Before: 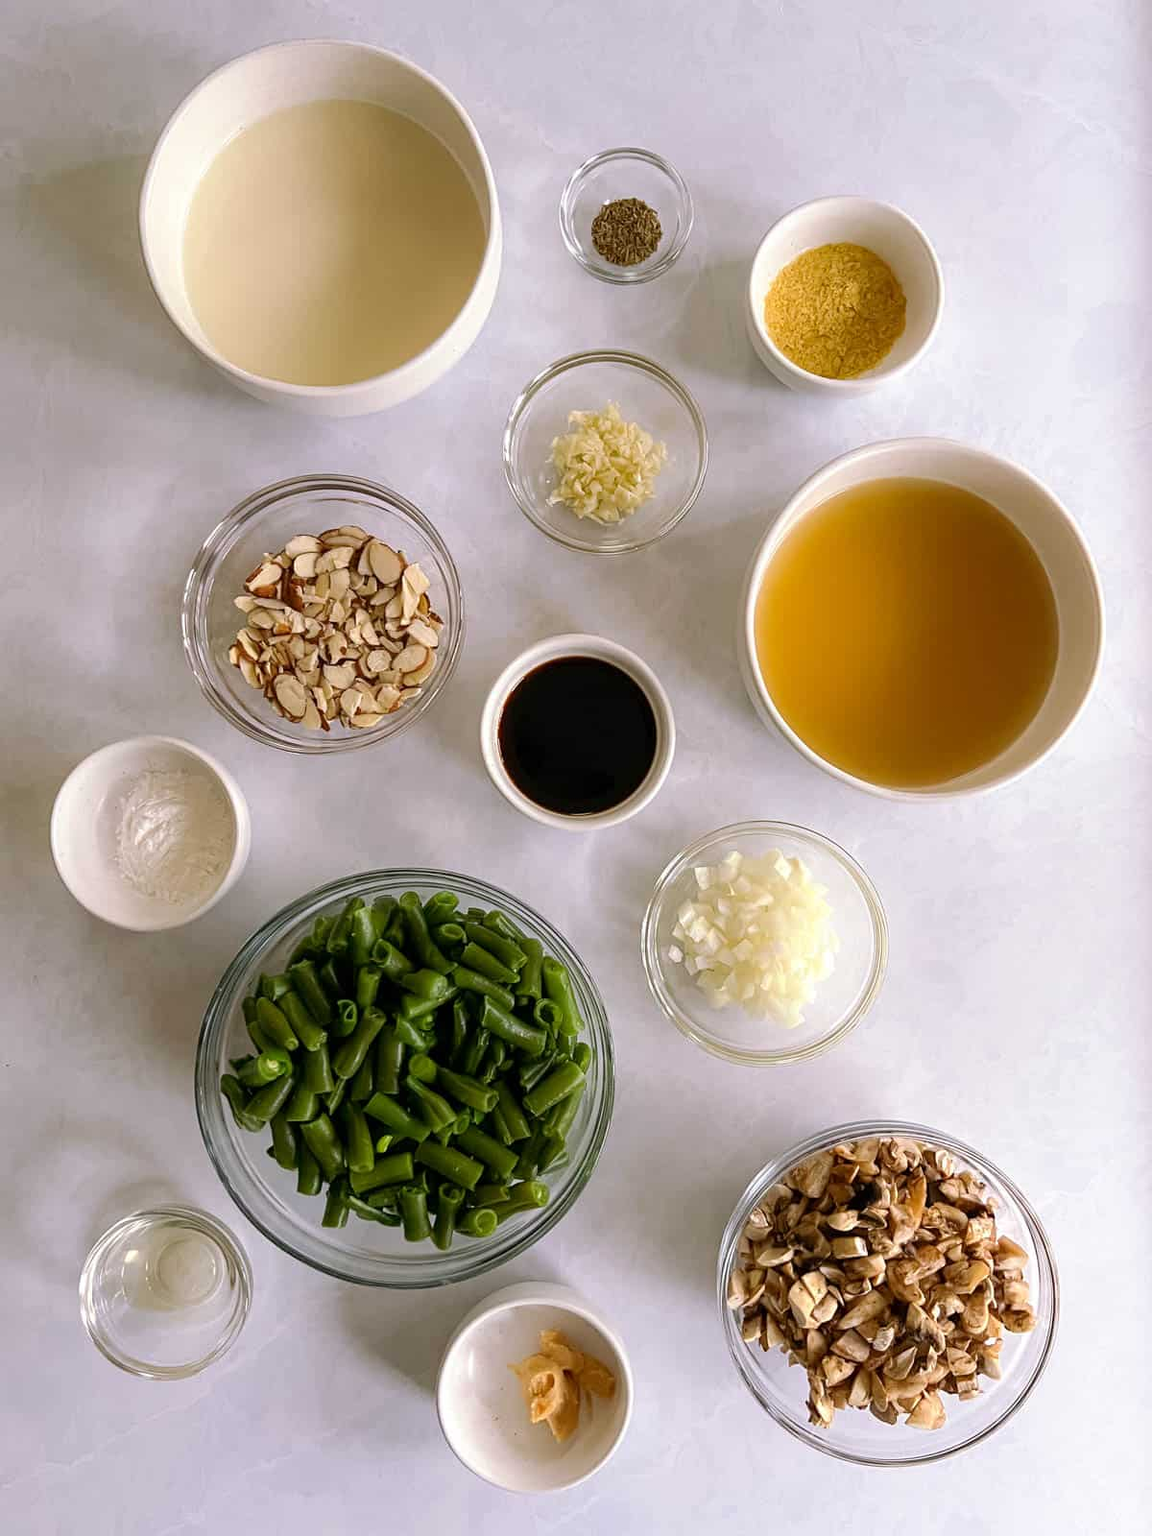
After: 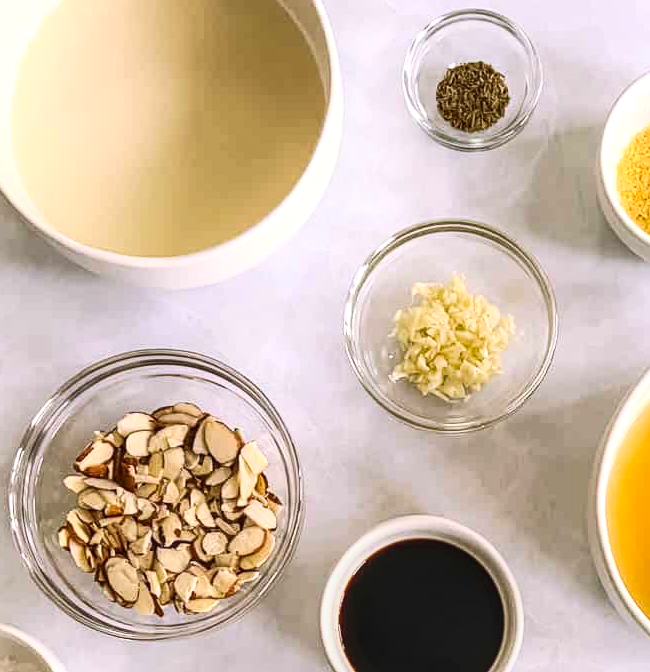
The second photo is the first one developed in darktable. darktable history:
local contrast: on, module defaults
crop: left 15.038%, top 9.11%, right 30.786%, bottom 48.85%
tone curve: curves: ch0 [(0, 0.013) (0.198, 0.175) (0.512, 0.582) (0.625, 0.754) (0.81, 0.934) (1, 1)], color space Lab, linked channels, preserve colors none
